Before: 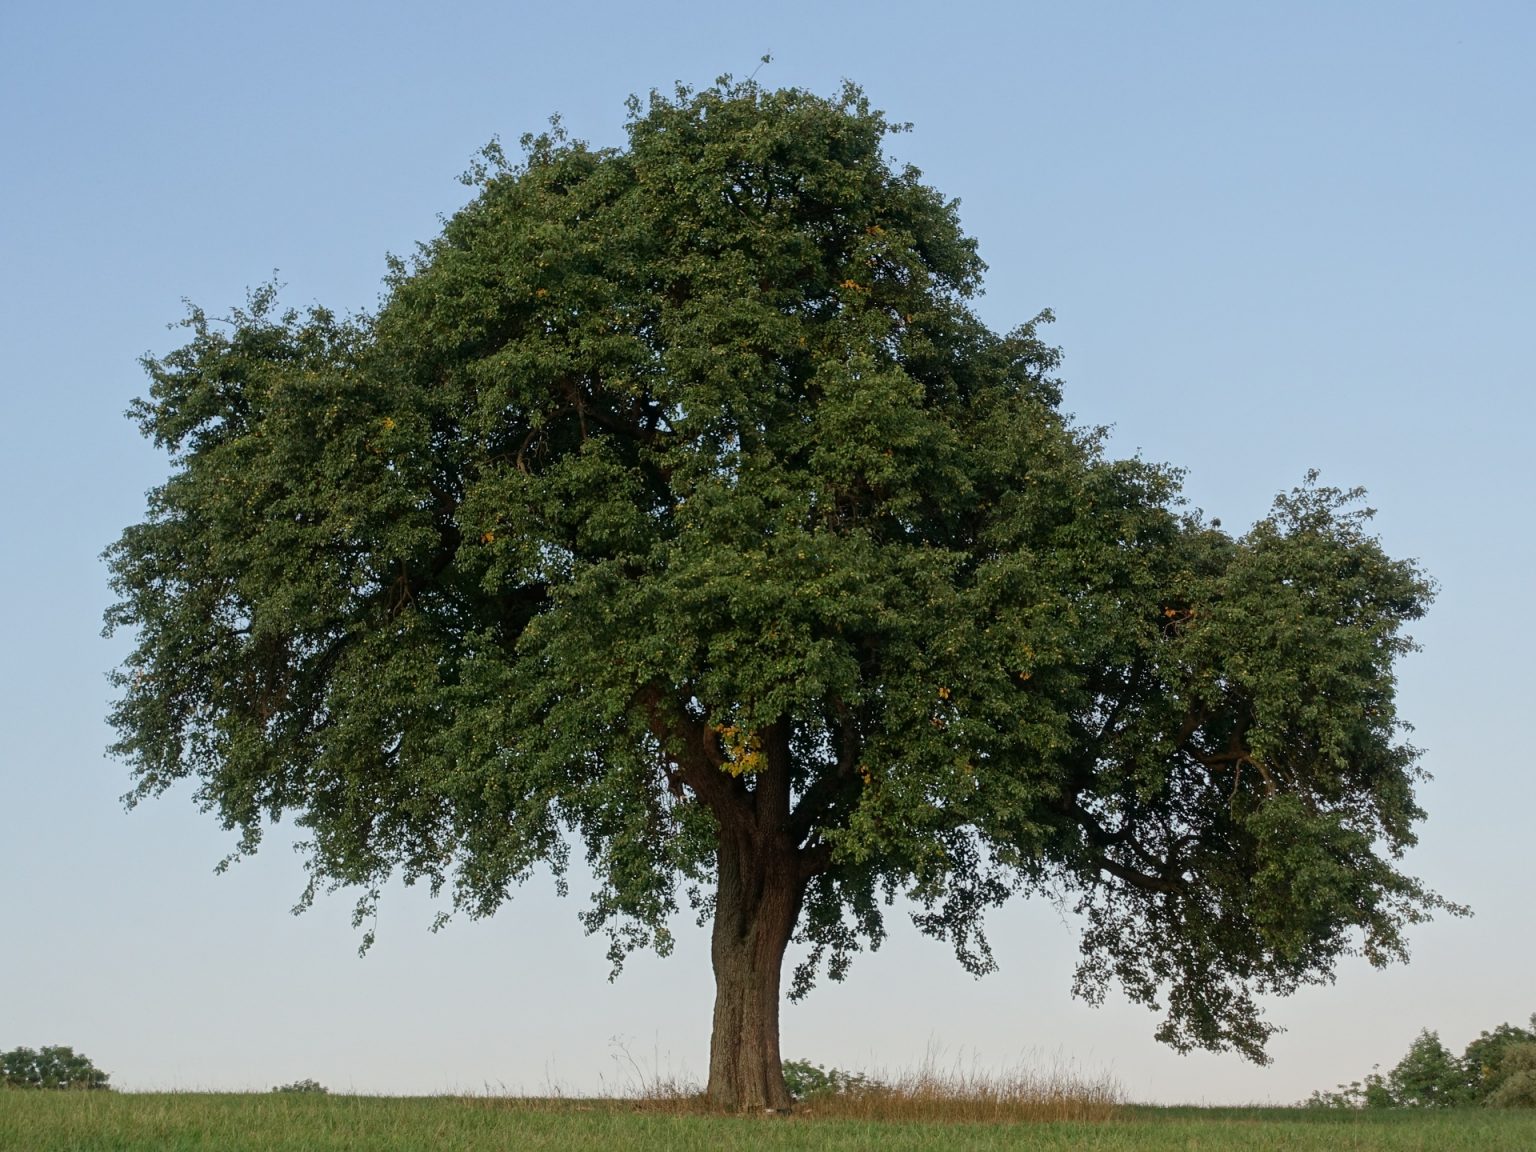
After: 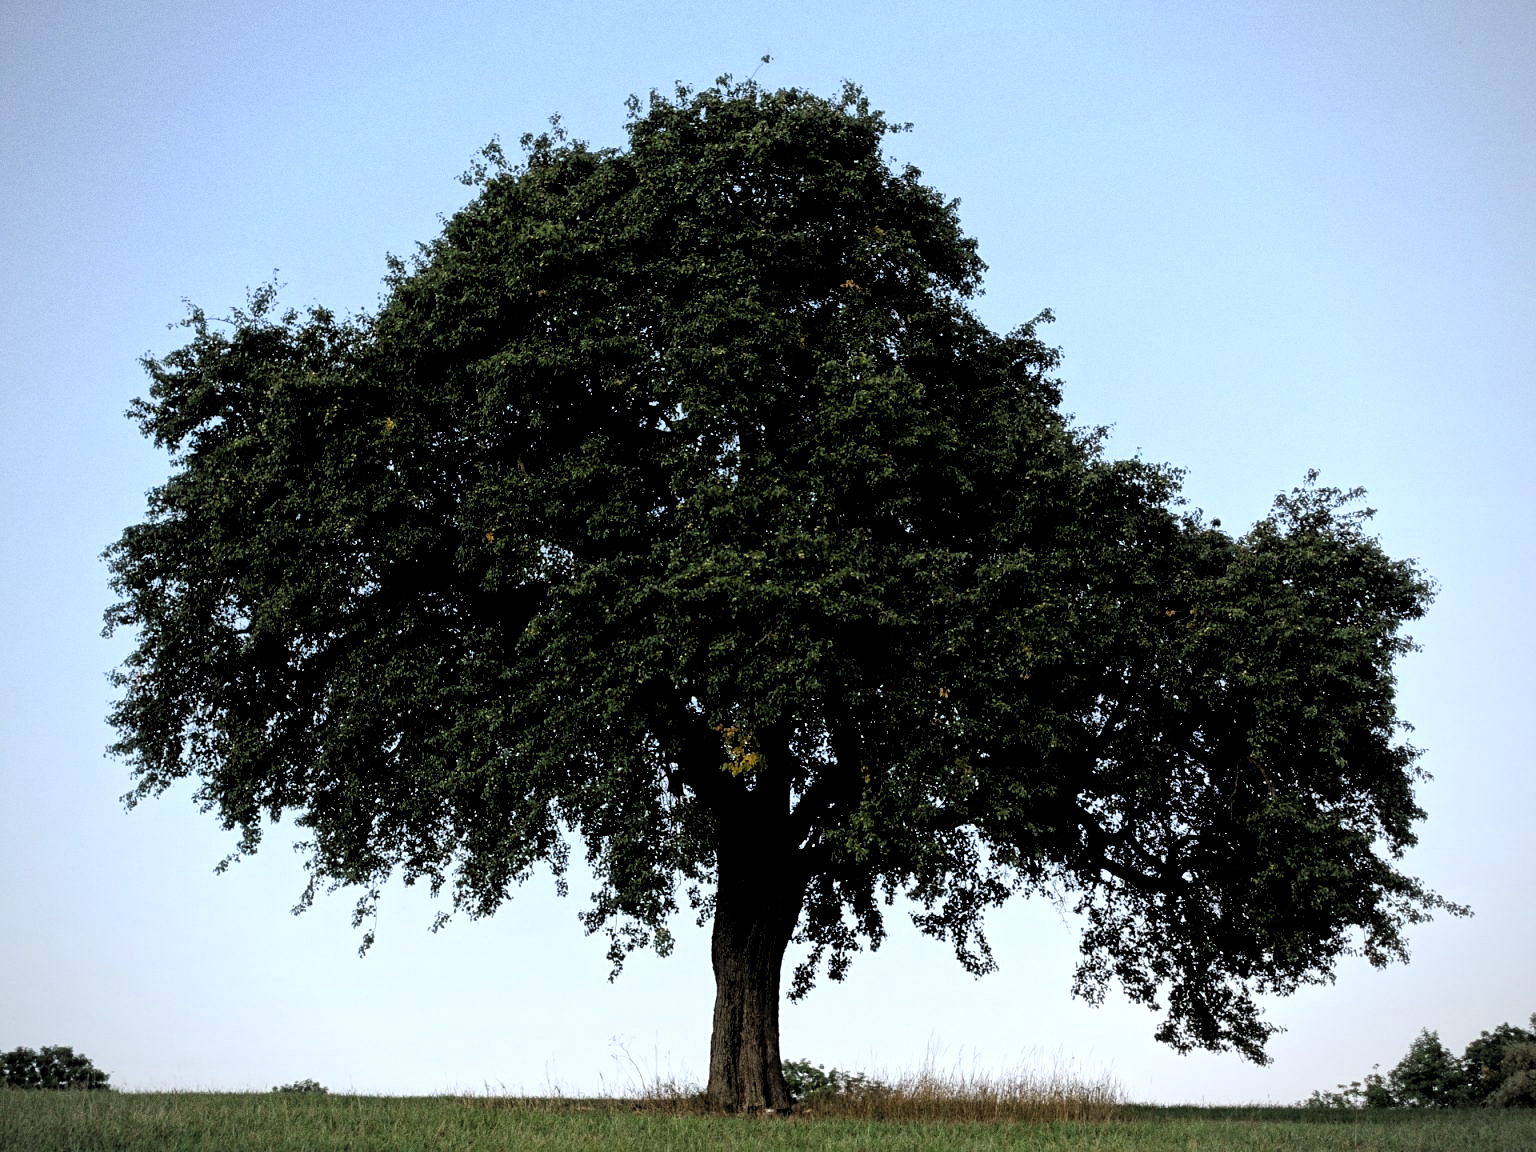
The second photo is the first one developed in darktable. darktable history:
white balance: red 0.954, blue 1.079
grain: coarseness 0.09 ISO
levels: levels [0.052, 0.496, 0.908]
filmic rgb: black relative exposure -3.64 EV, white relative exposure 2.44 EV, hardness 3.29
vignetting: fall-off radius 60.92%
